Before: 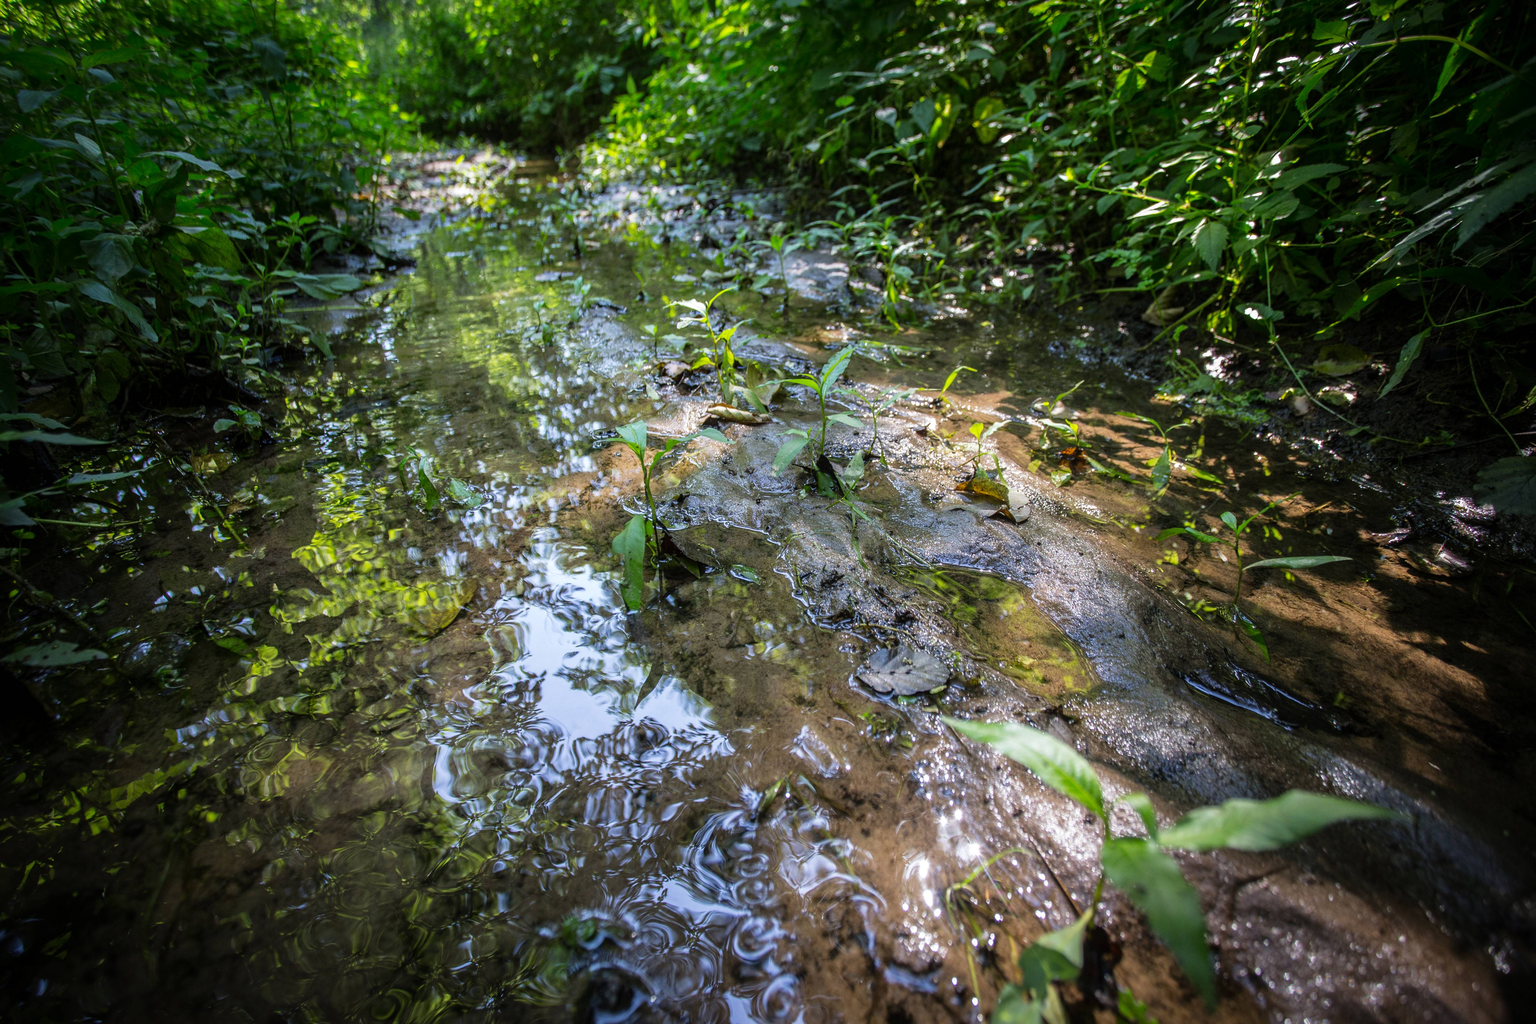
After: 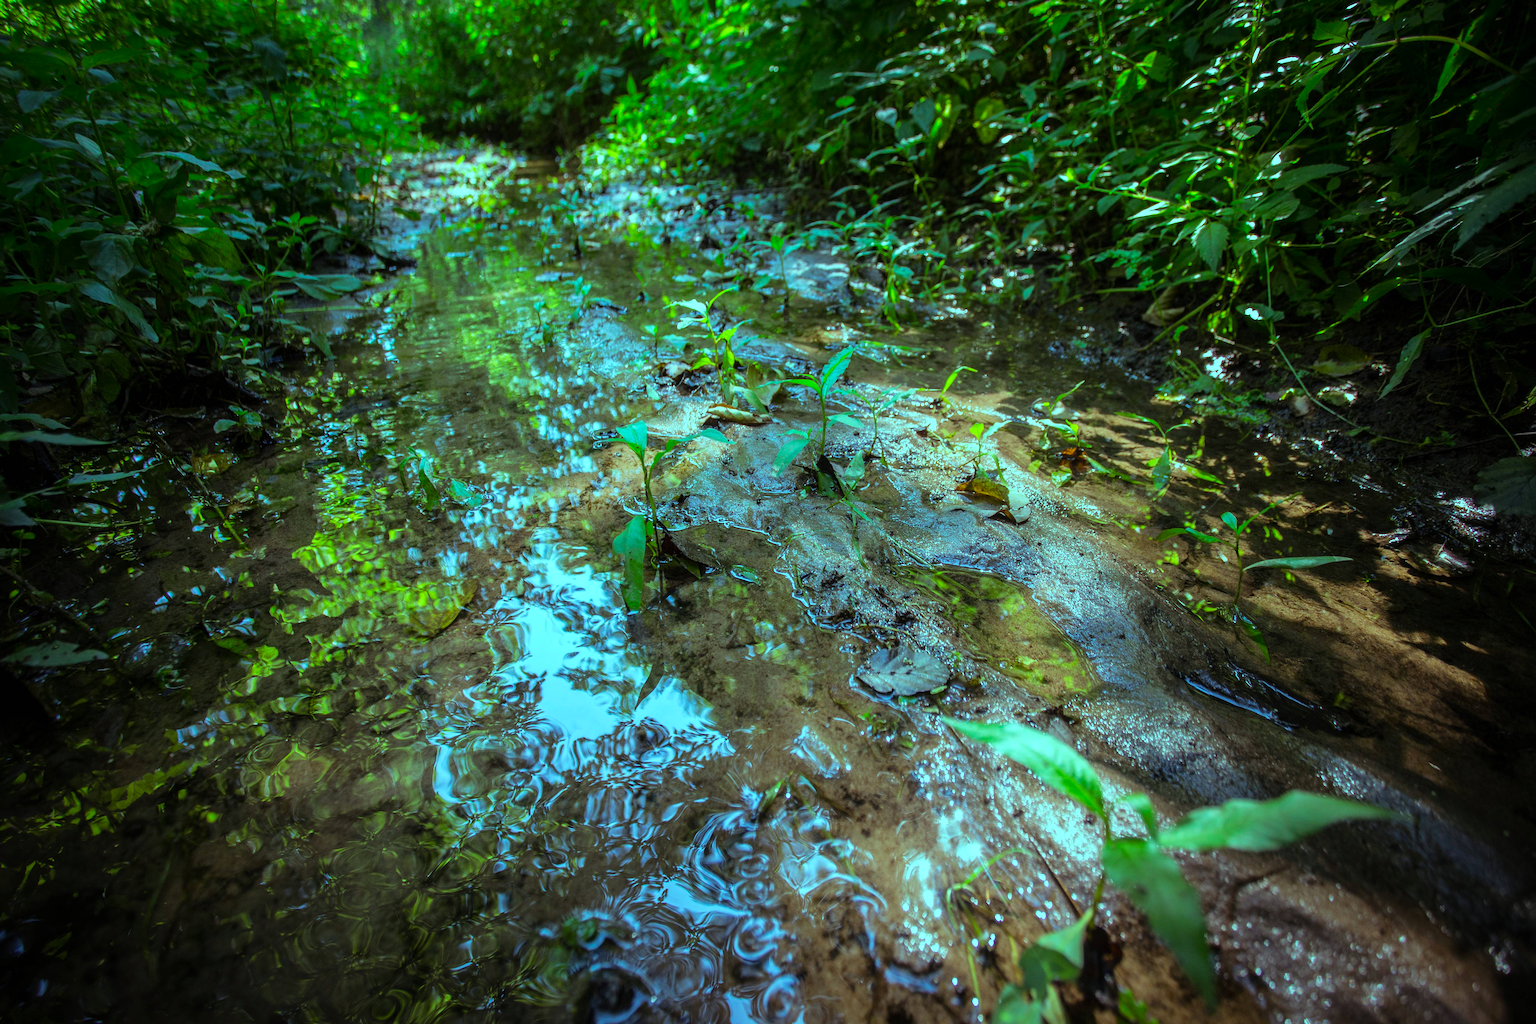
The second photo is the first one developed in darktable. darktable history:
color balance rgb: highlights gain › chroma 7.55%, highlights gain › hue 185.74°, perceptual saturation grading › global saturation 10.522%
